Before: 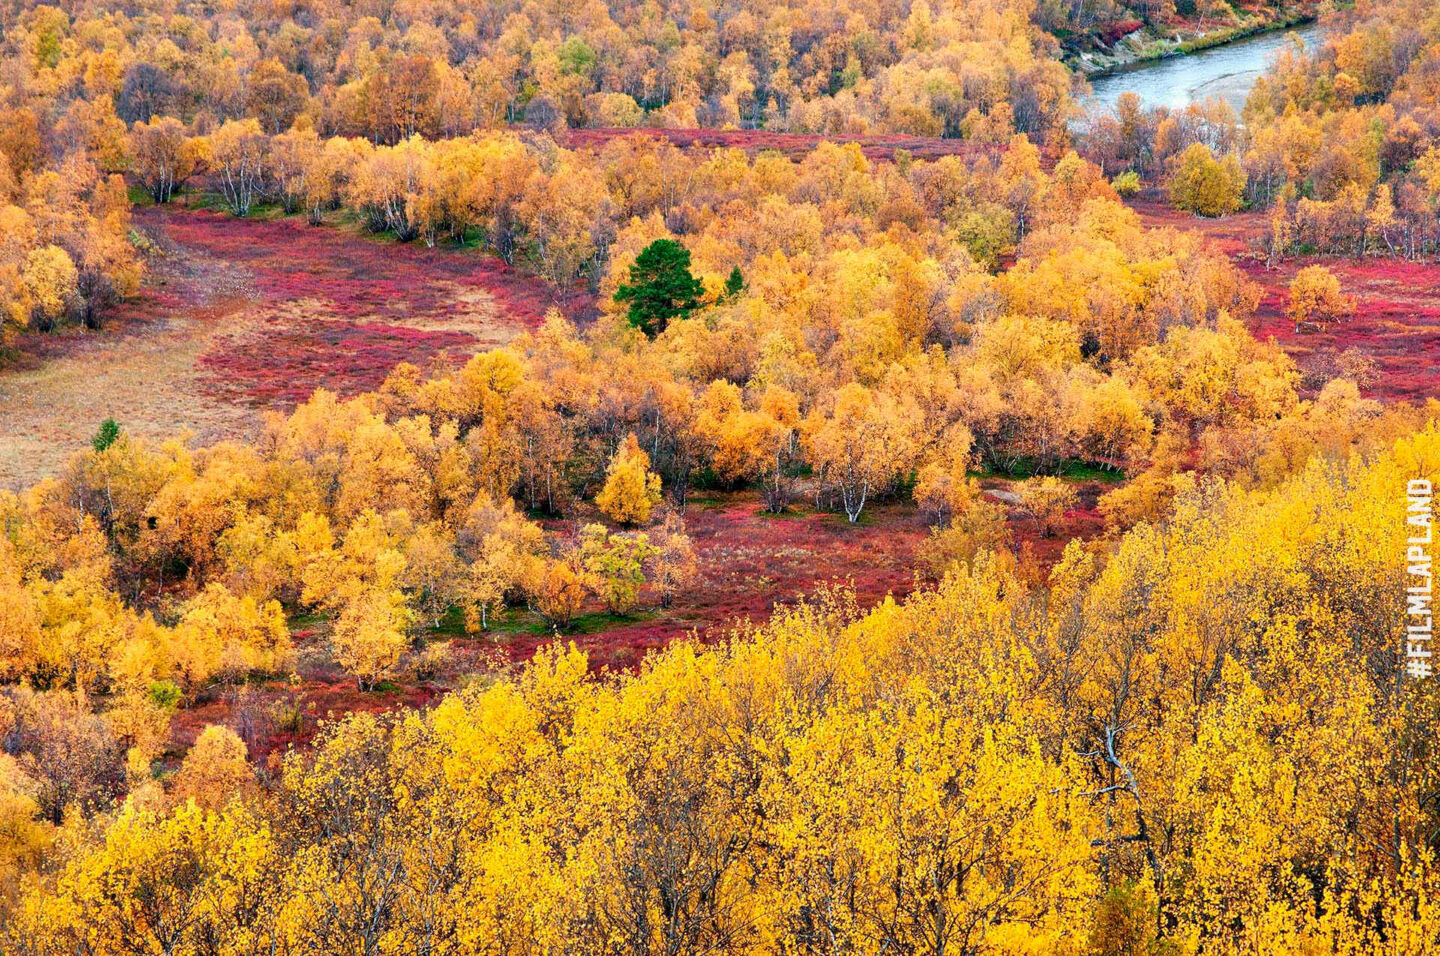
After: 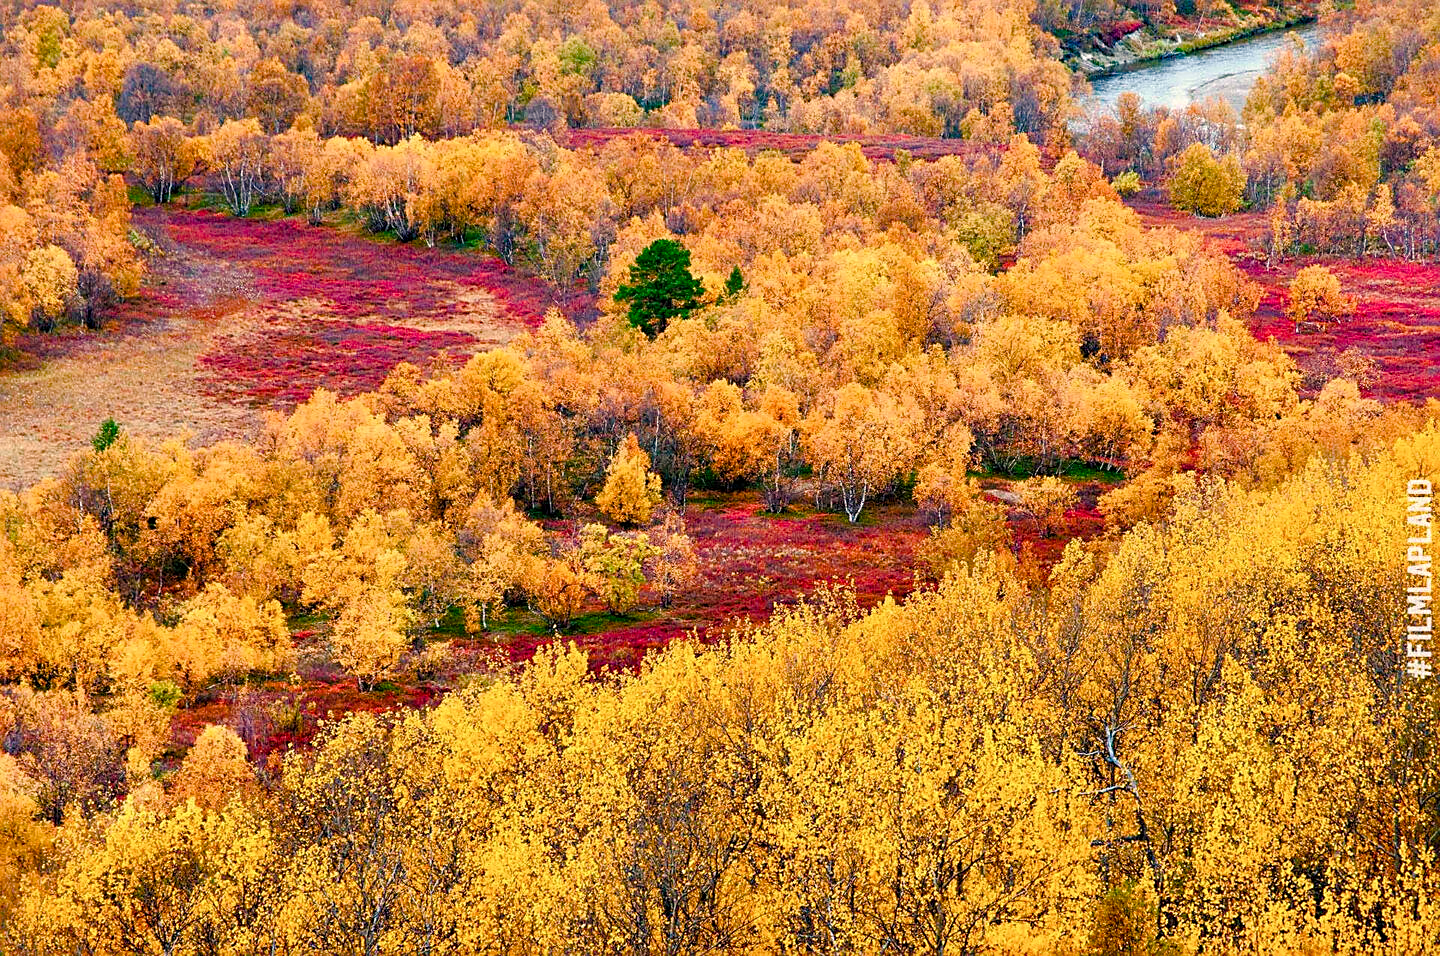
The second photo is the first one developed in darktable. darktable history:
color balance rgb: highlights gain › chroma 3.012%, highlights gain › hue 60.14°, perceptual saturation grading › global saturation -0.077%, perceptual saturation grading › highlights -17.956%, perceptual saturation grading › mid-tones 32.397%, perceptual saturation grading › shadows 50.567%, global vibrance 20%
sharpen: on, module defaults
